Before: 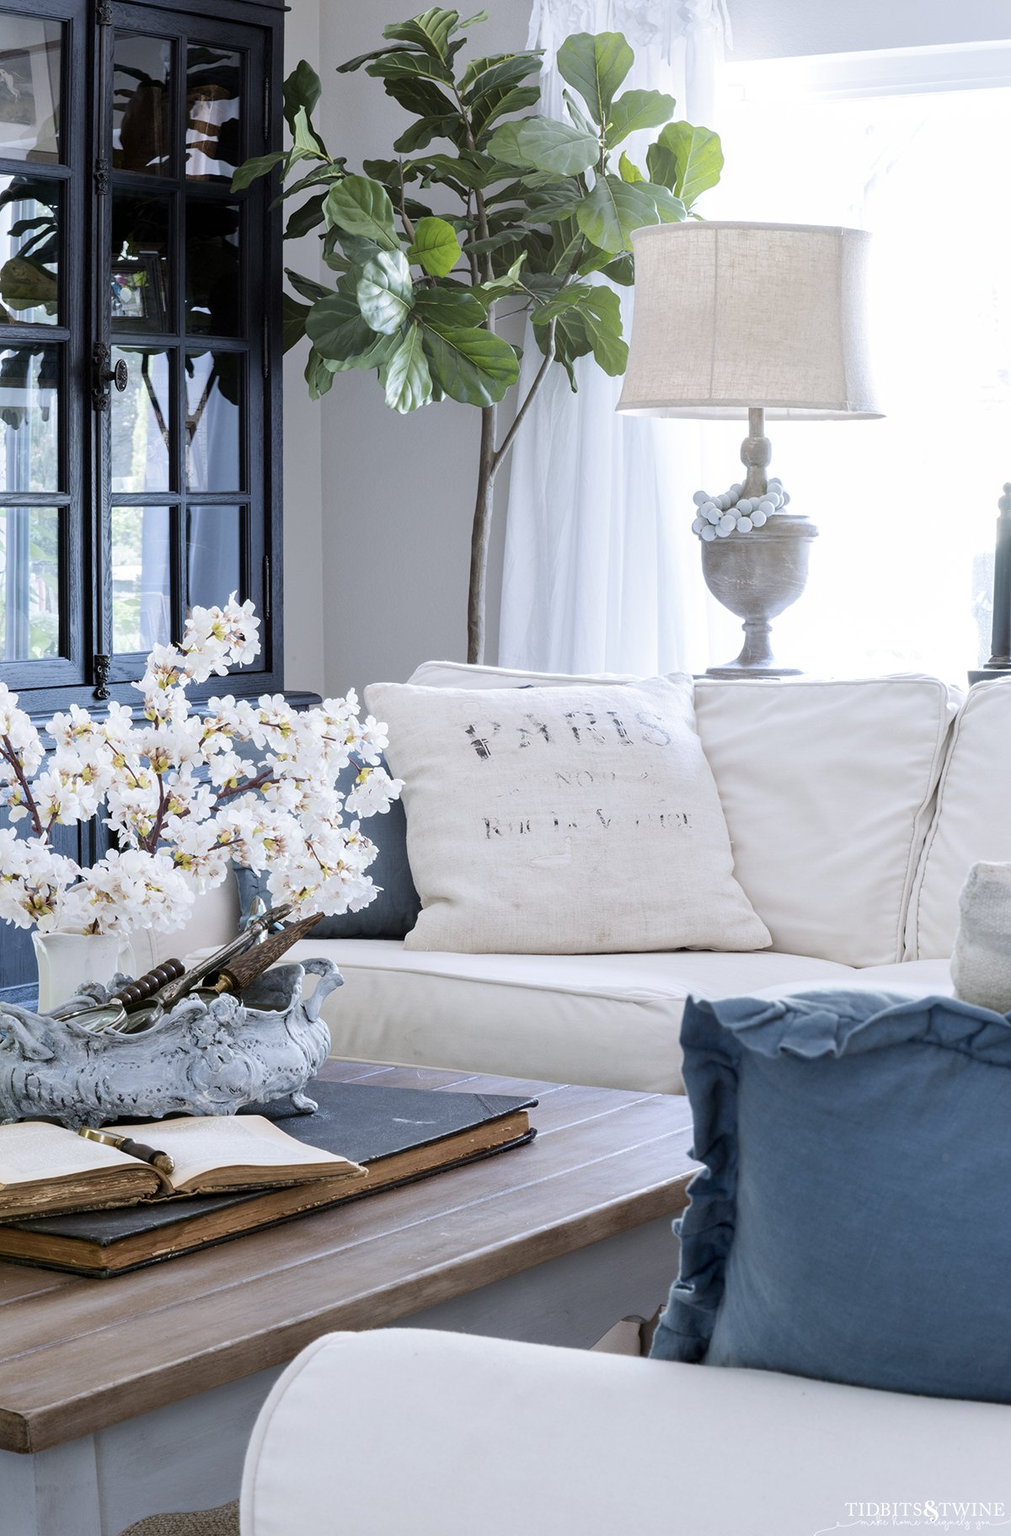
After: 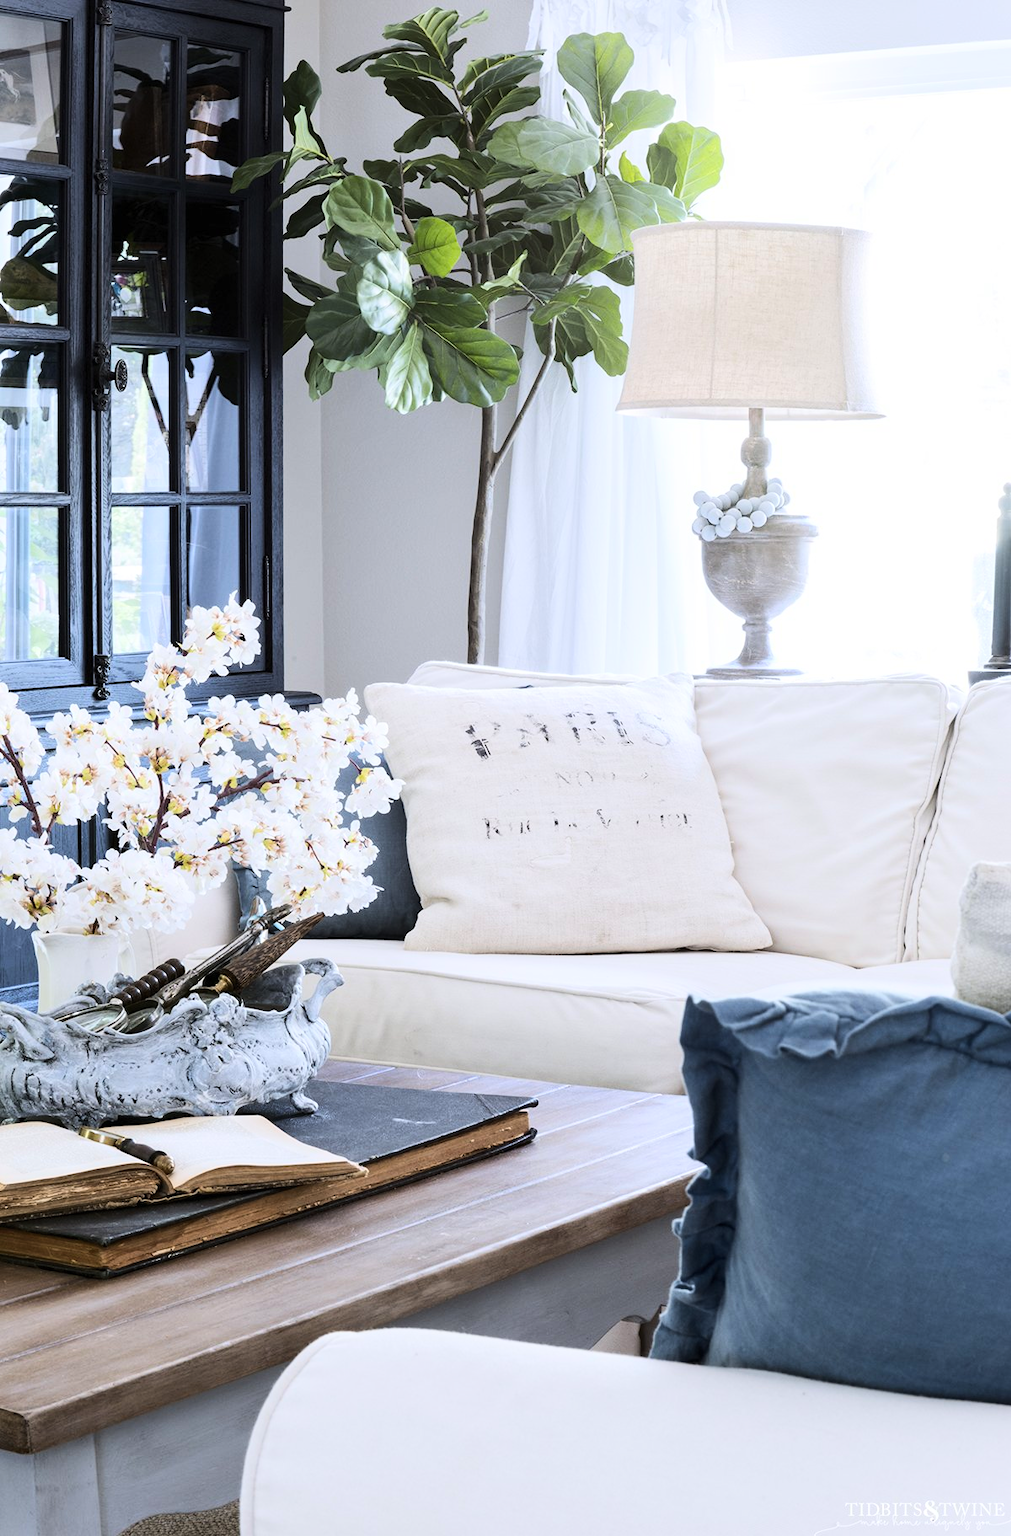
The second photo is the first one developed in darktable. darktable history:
contrast brightness saturation: contrast 0.202, brightness 0.162, saturation 0.23
tone curve: curves: ch0 [(0, 0) (0.227, 0.17) (0.766, 0.774) (1, 1)]; ch1 [(0, 0) (0.114, 0.127) (0.437, 0.452) (0.498, 0.498) (0.529, 0.541) (0.579, 0.589) (1, 1)]; ch2 [(0, 0) (0.233, 0.259) (0.493, 0.492) (0.587, 0.573) (1, 1)], color space Lab, linked channels, preserve colors none
